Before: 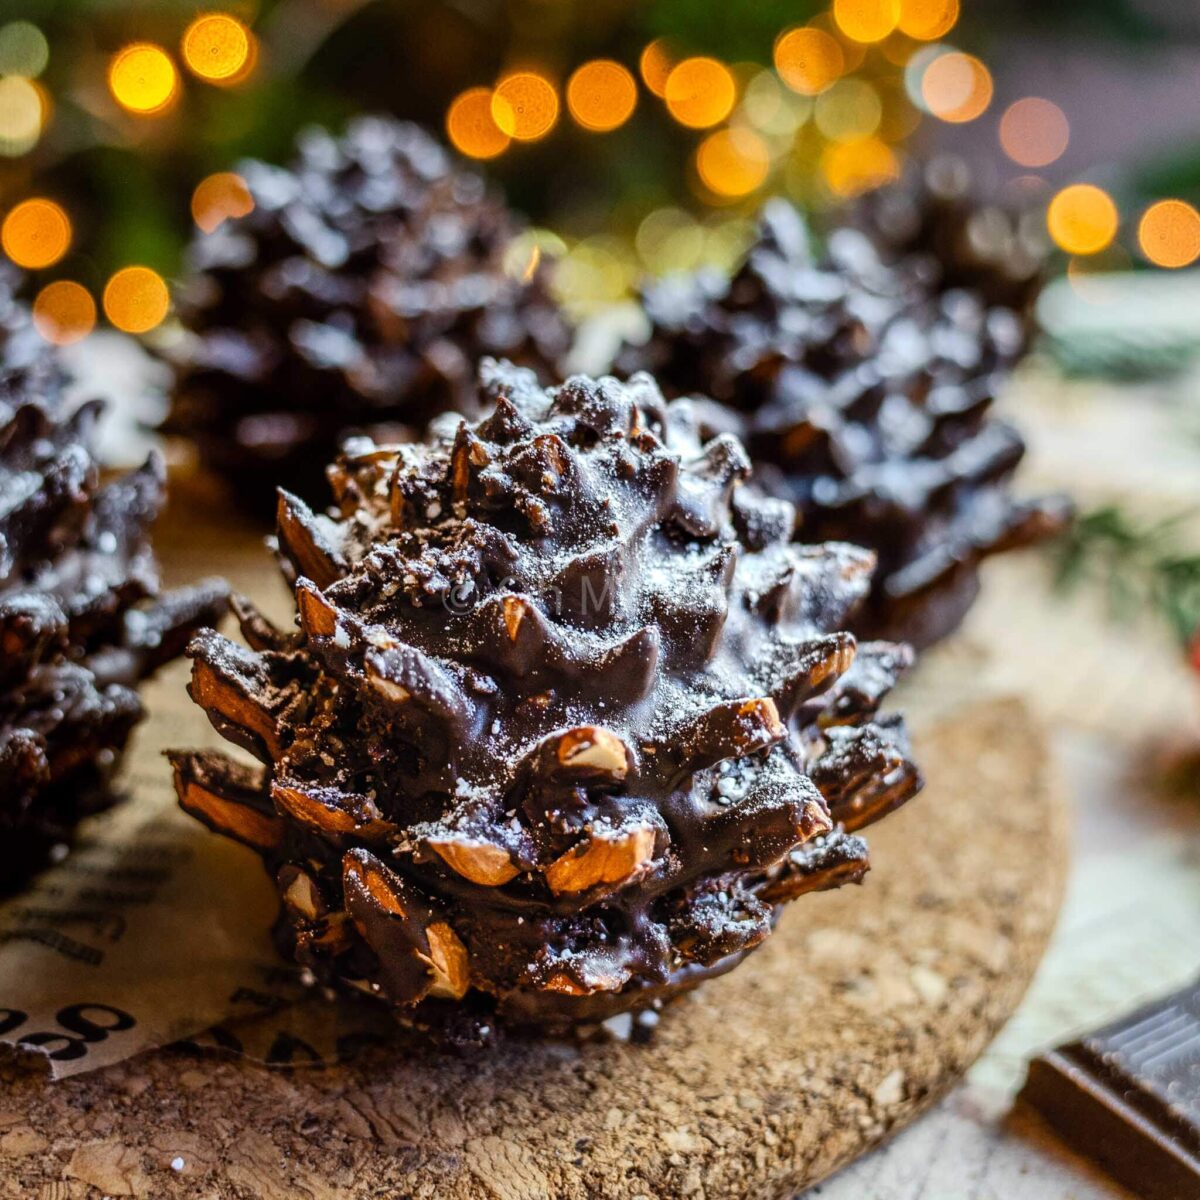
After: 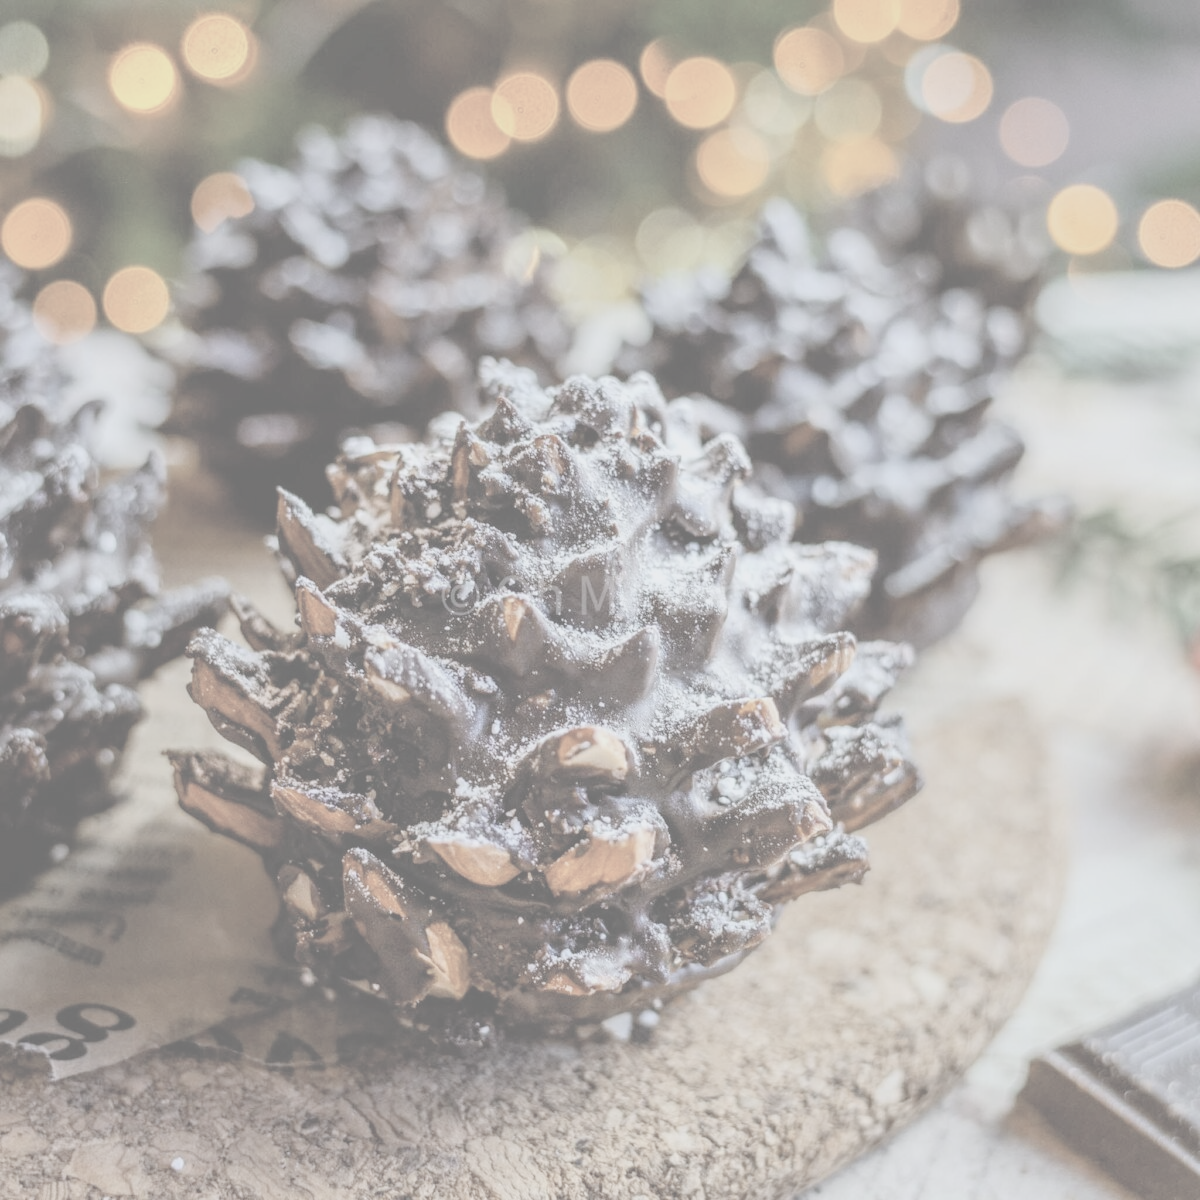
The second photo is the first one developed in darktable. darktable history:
contrast brightness saturation: contrast -0.32, brightness 0.75, saturation -0.78
white balance: red 0.974, blue 1.044
